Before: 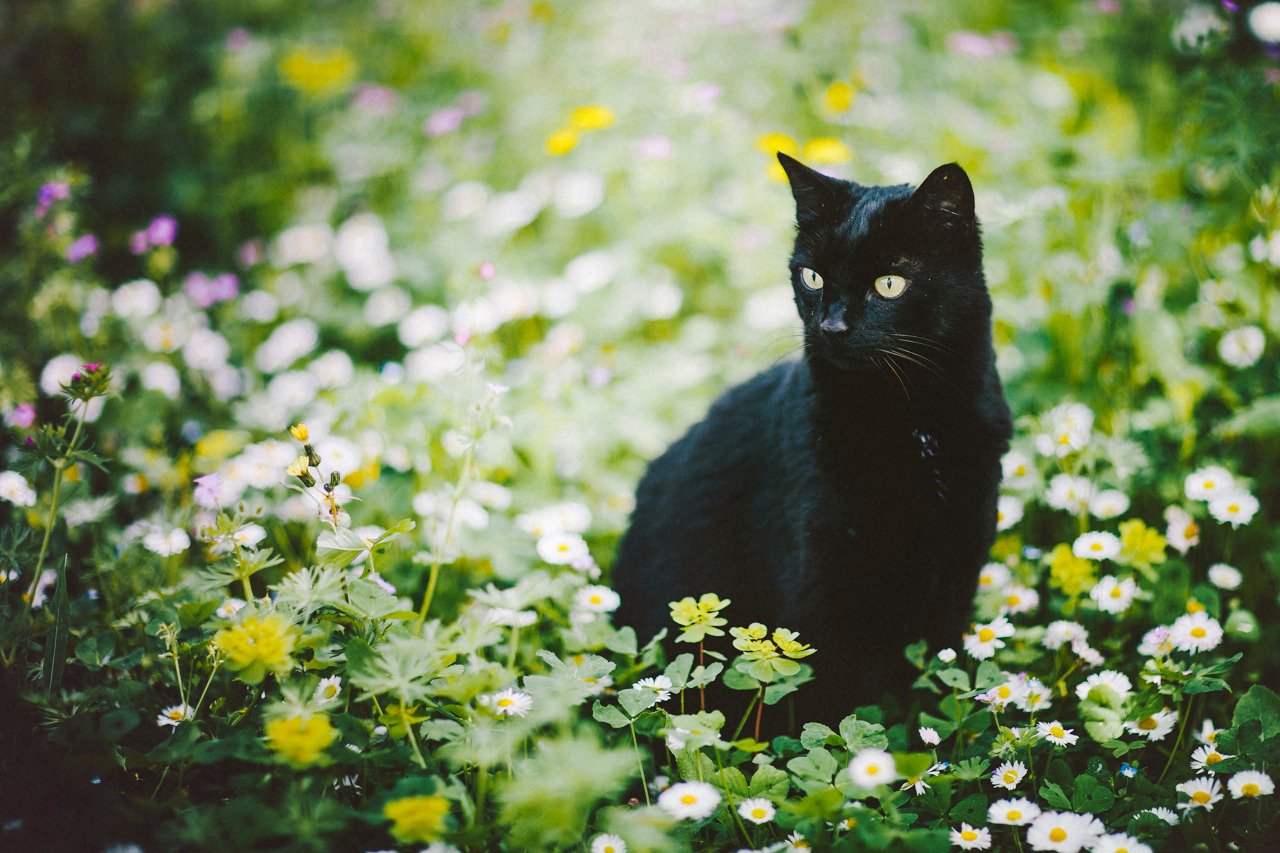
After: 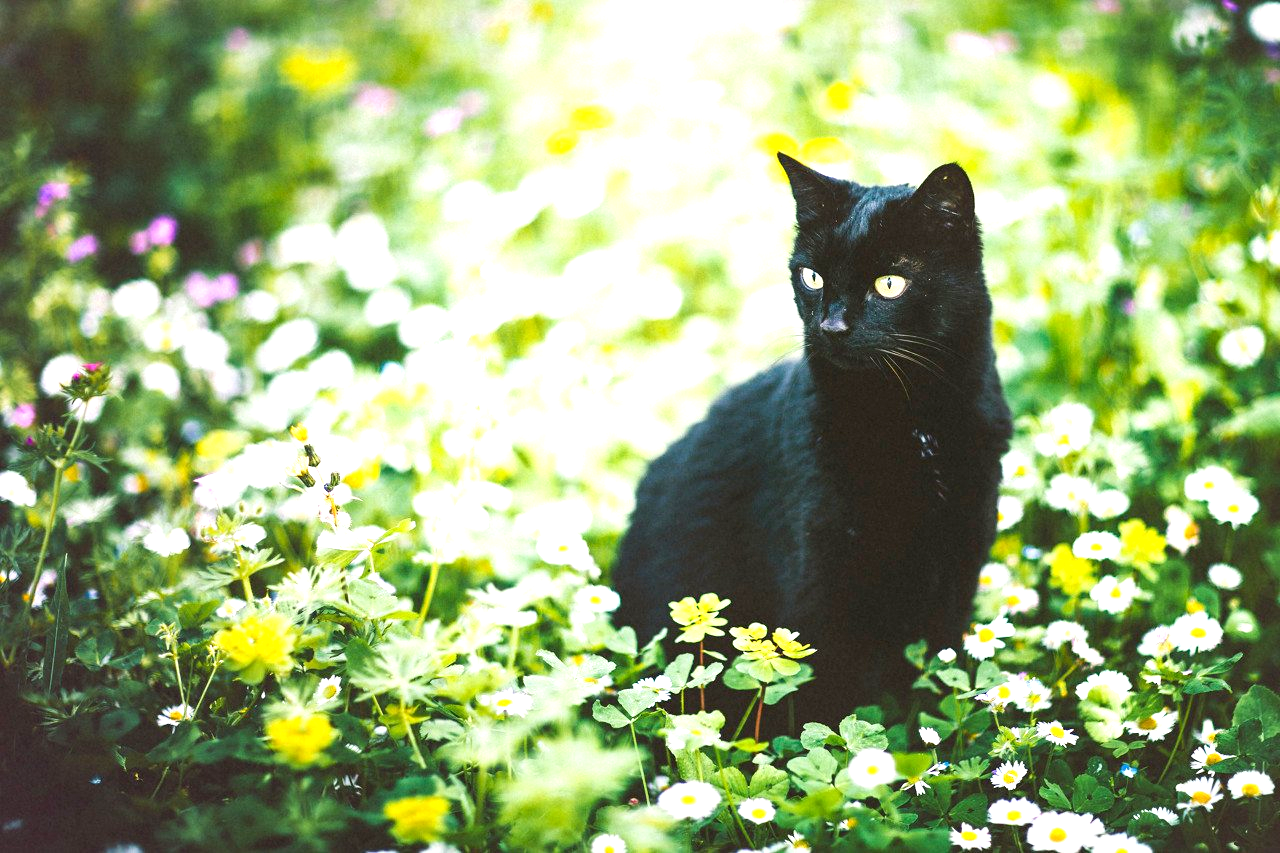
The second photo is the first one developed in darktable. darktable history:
exposure: black level correction 0.001, exposure 1.043 EV, compensate highlight preservation false
